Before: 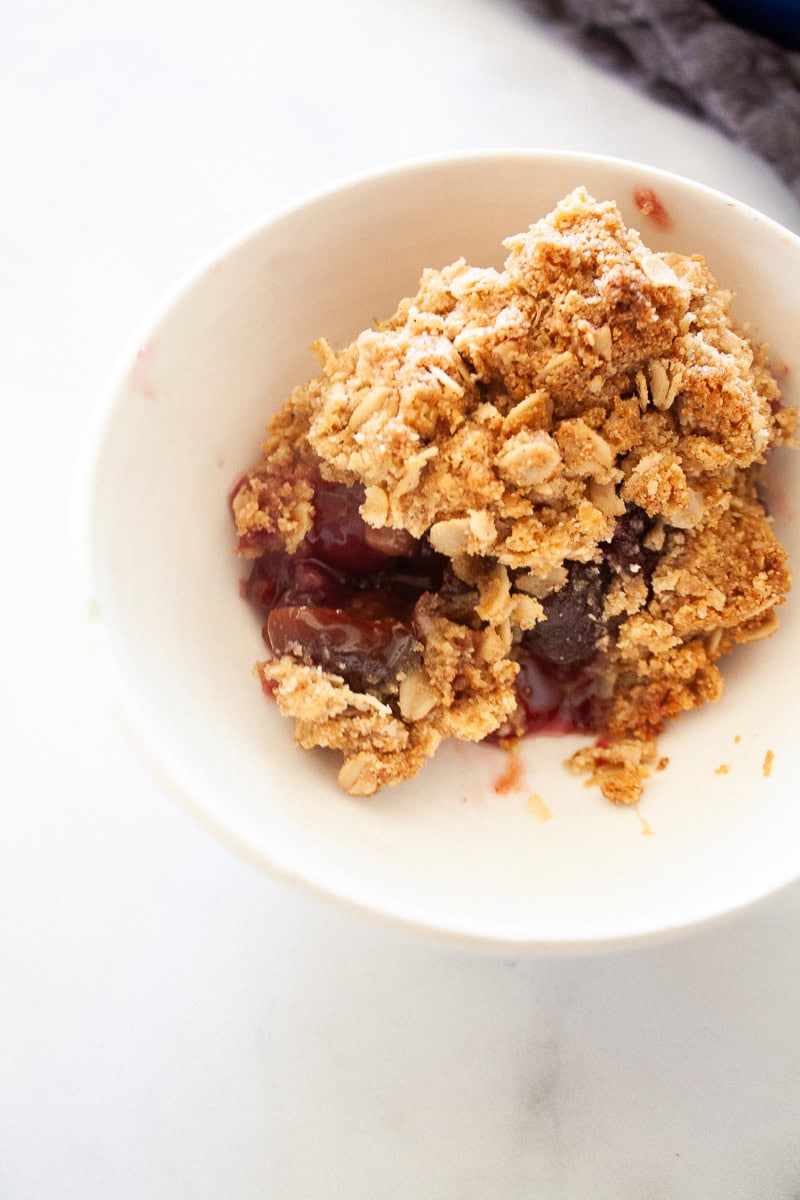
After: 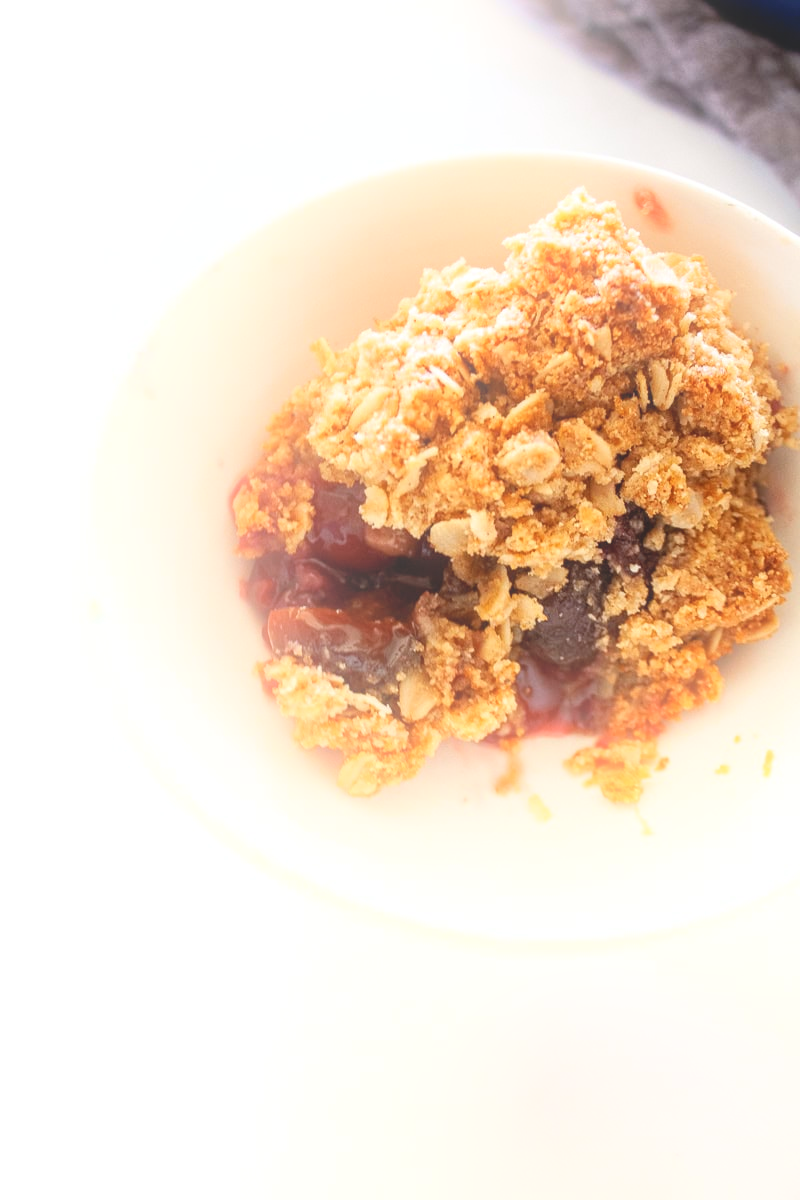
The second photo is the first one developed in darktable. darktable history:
white balance: emerald 1
local contrast: on, module defaults
bloom: on, module defaults
